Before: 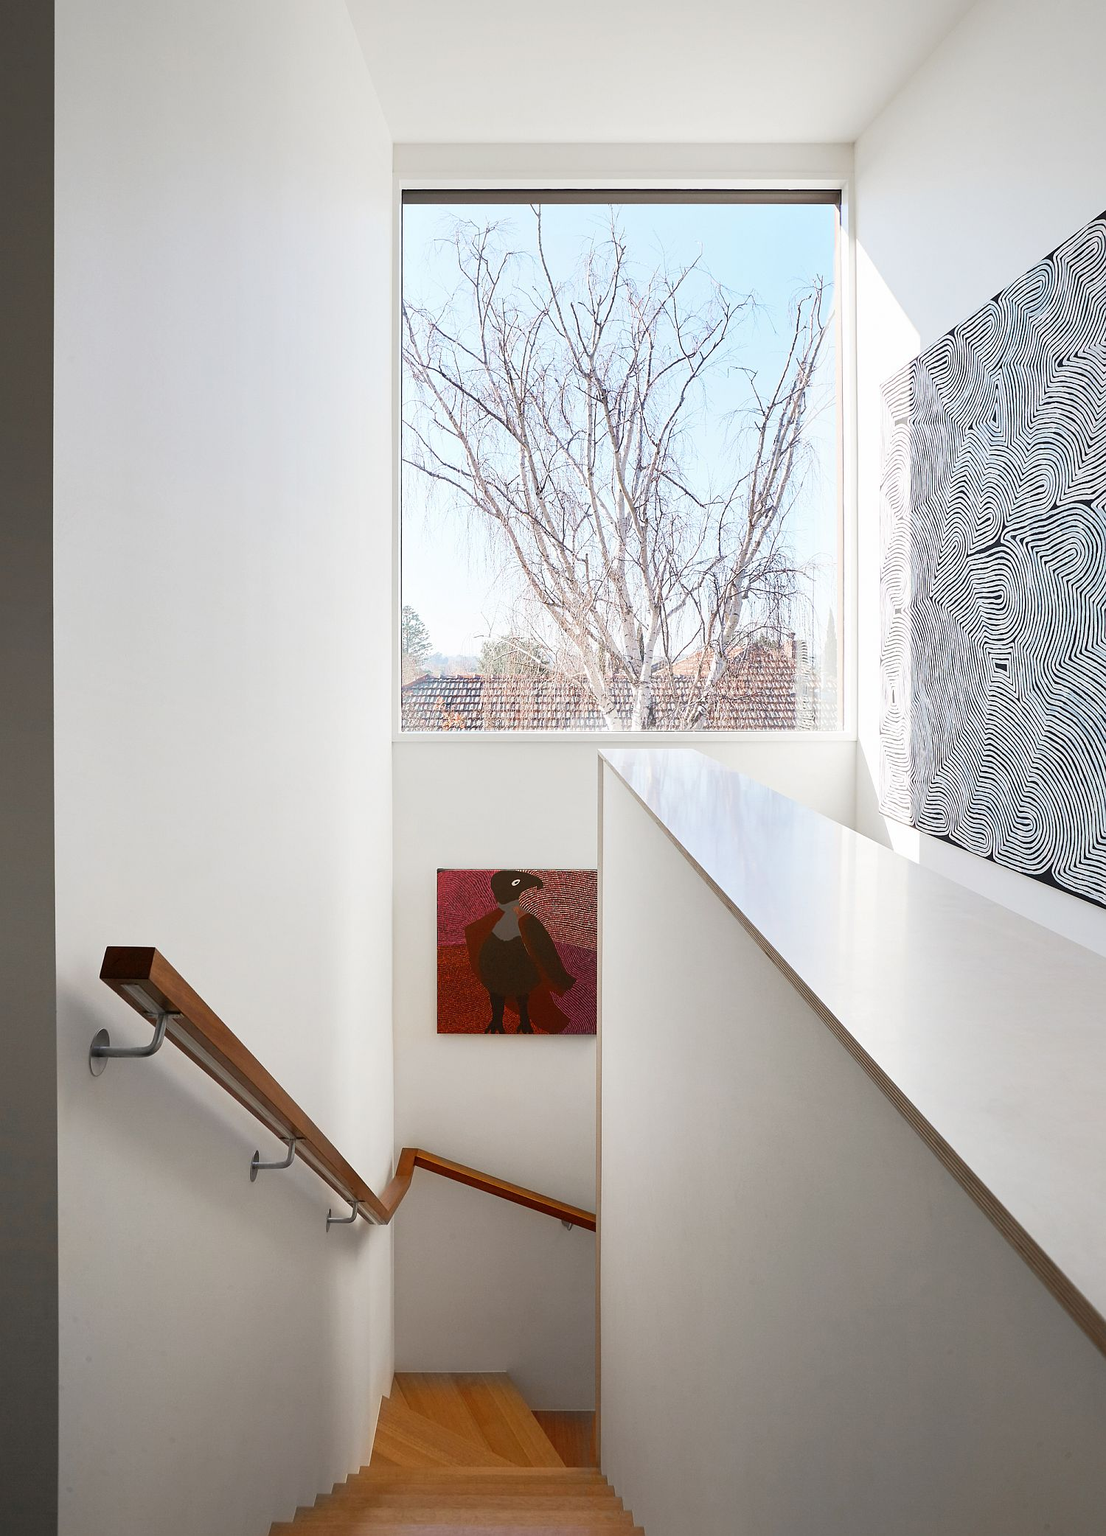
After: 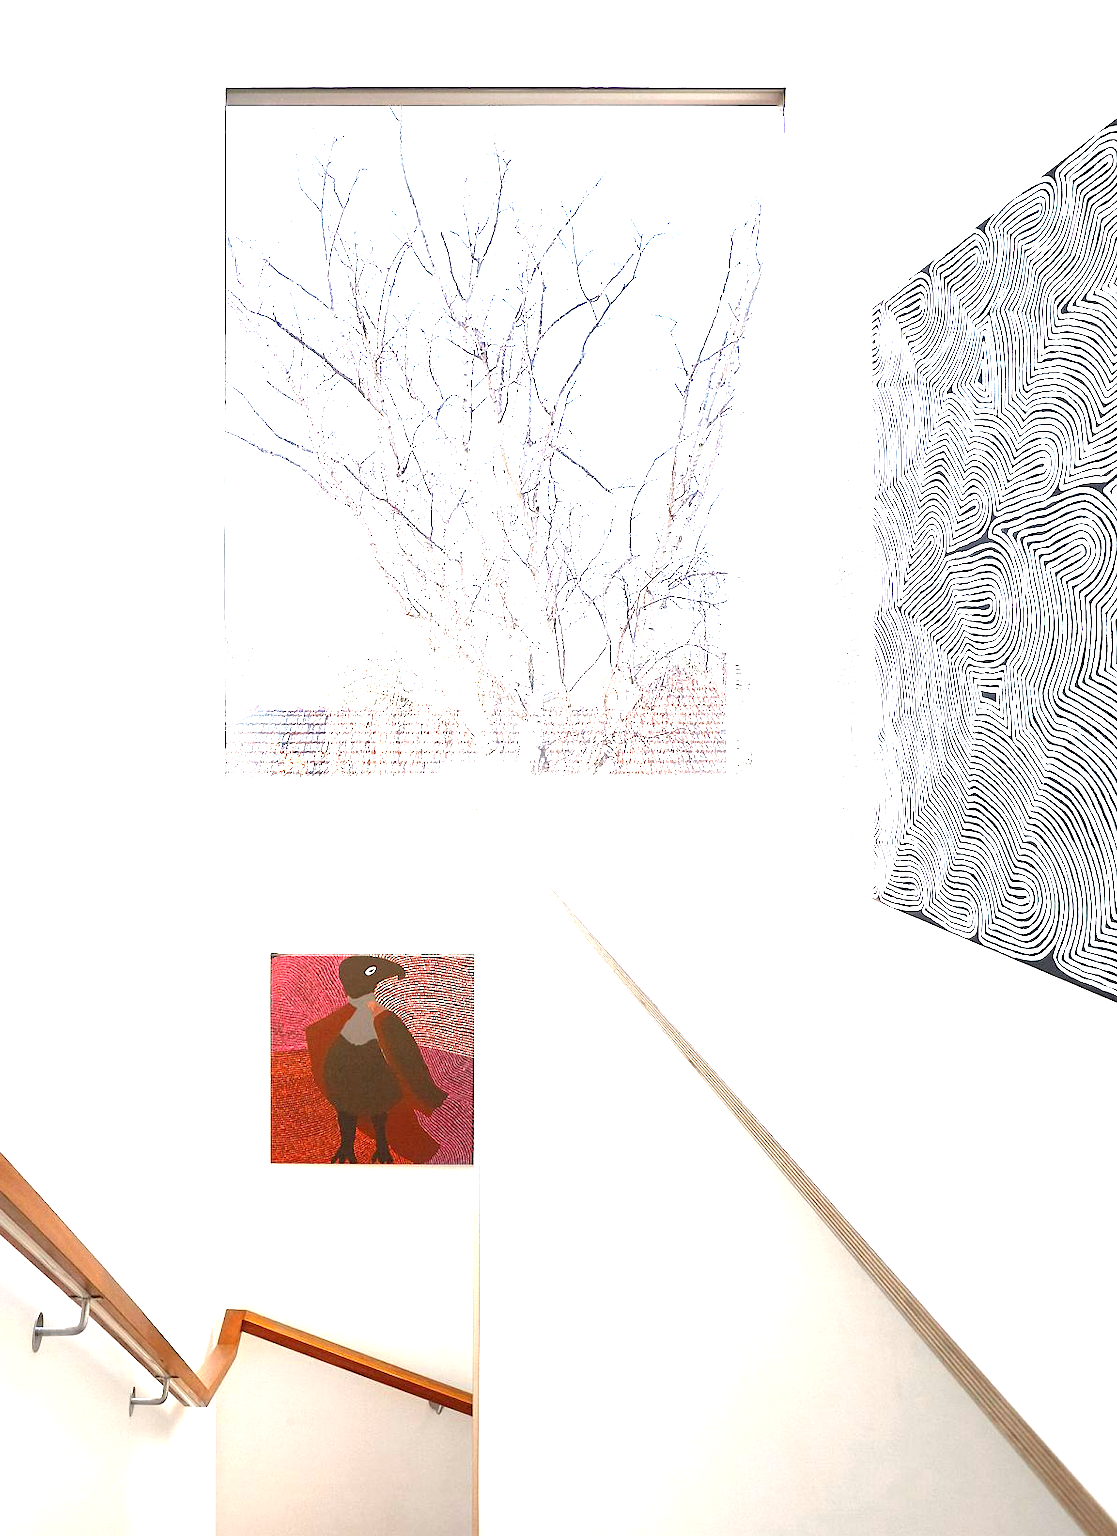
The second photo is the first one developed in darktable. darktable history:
exposure: black level correction 0, exposure 1.956 EV, compensate exposure bias true, compensate highlight preservation false
crop and rotate: left 20.335%, top 7.947%, right 0.322%, bottom 13.586%
